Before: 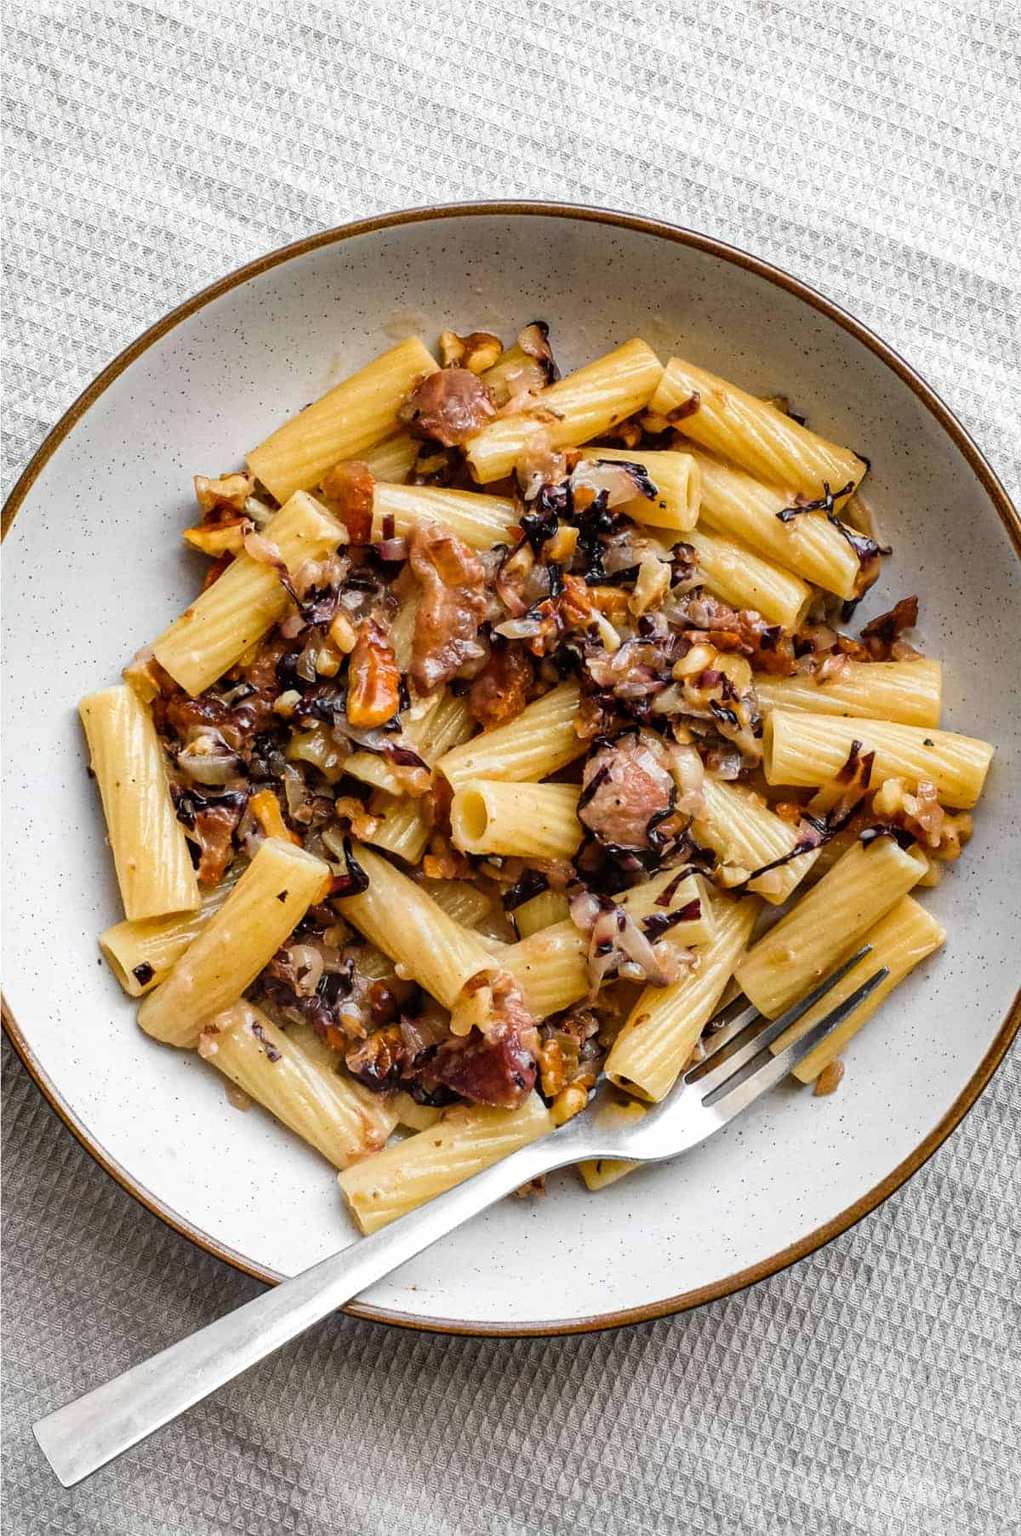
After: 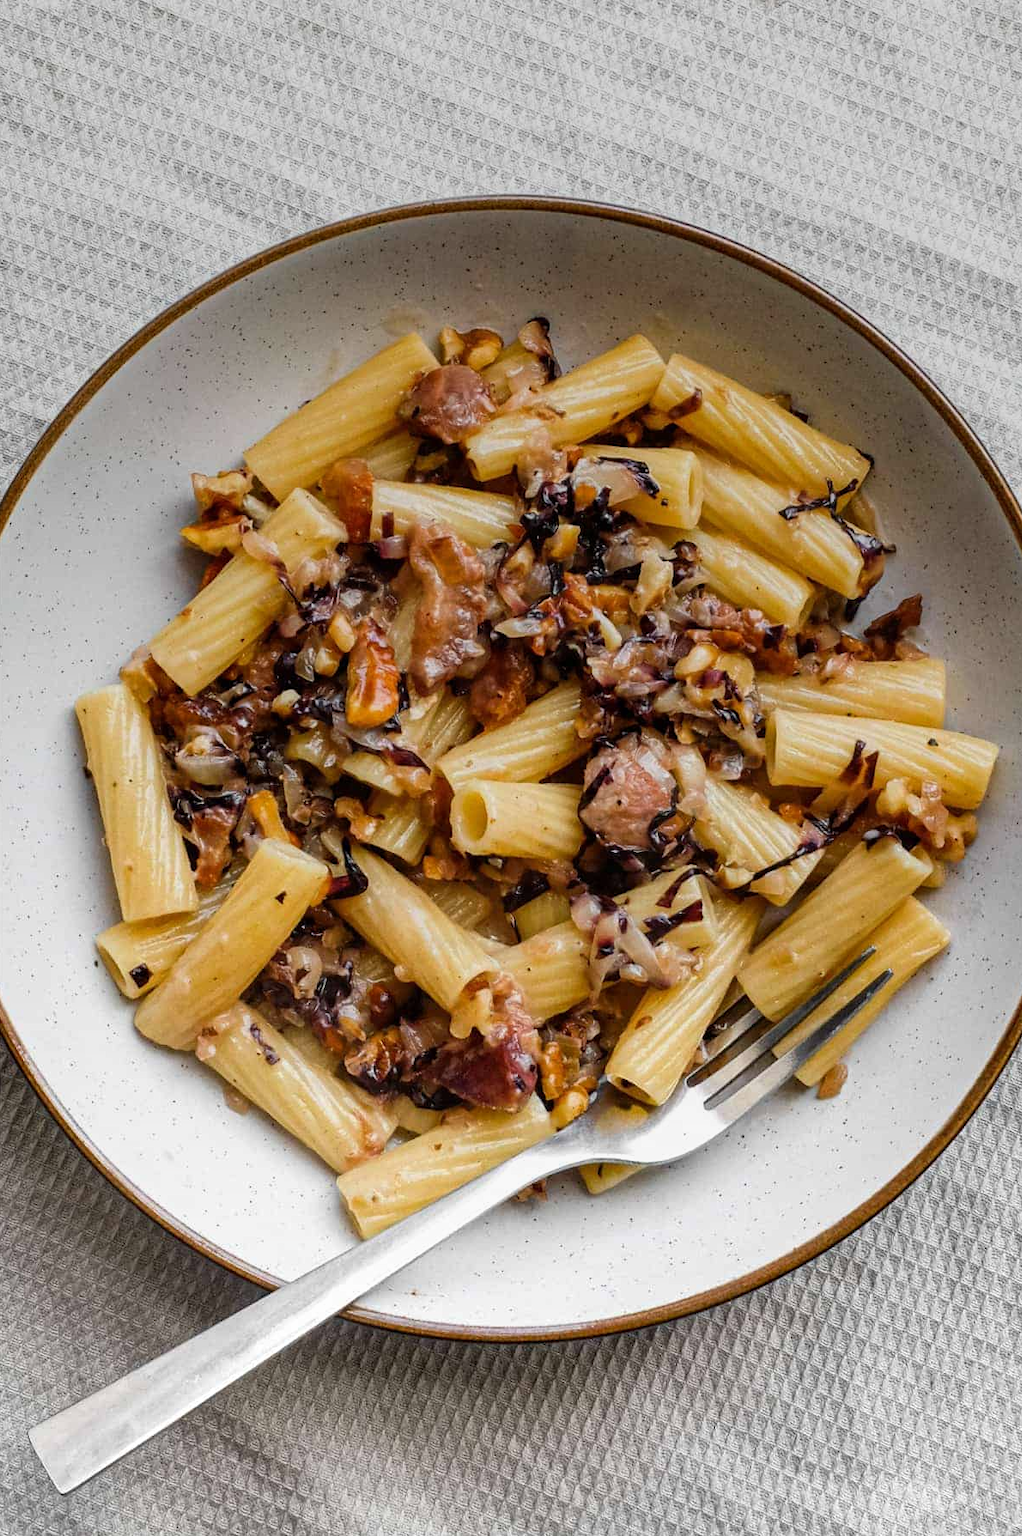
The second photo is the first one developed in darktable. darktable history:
crop: left 0.434%, top 0.485%, right 0.244%, bottom 0.386%
graduated density: rotation -0.352°, offset 57.64
white balance: red 1, blue 1
